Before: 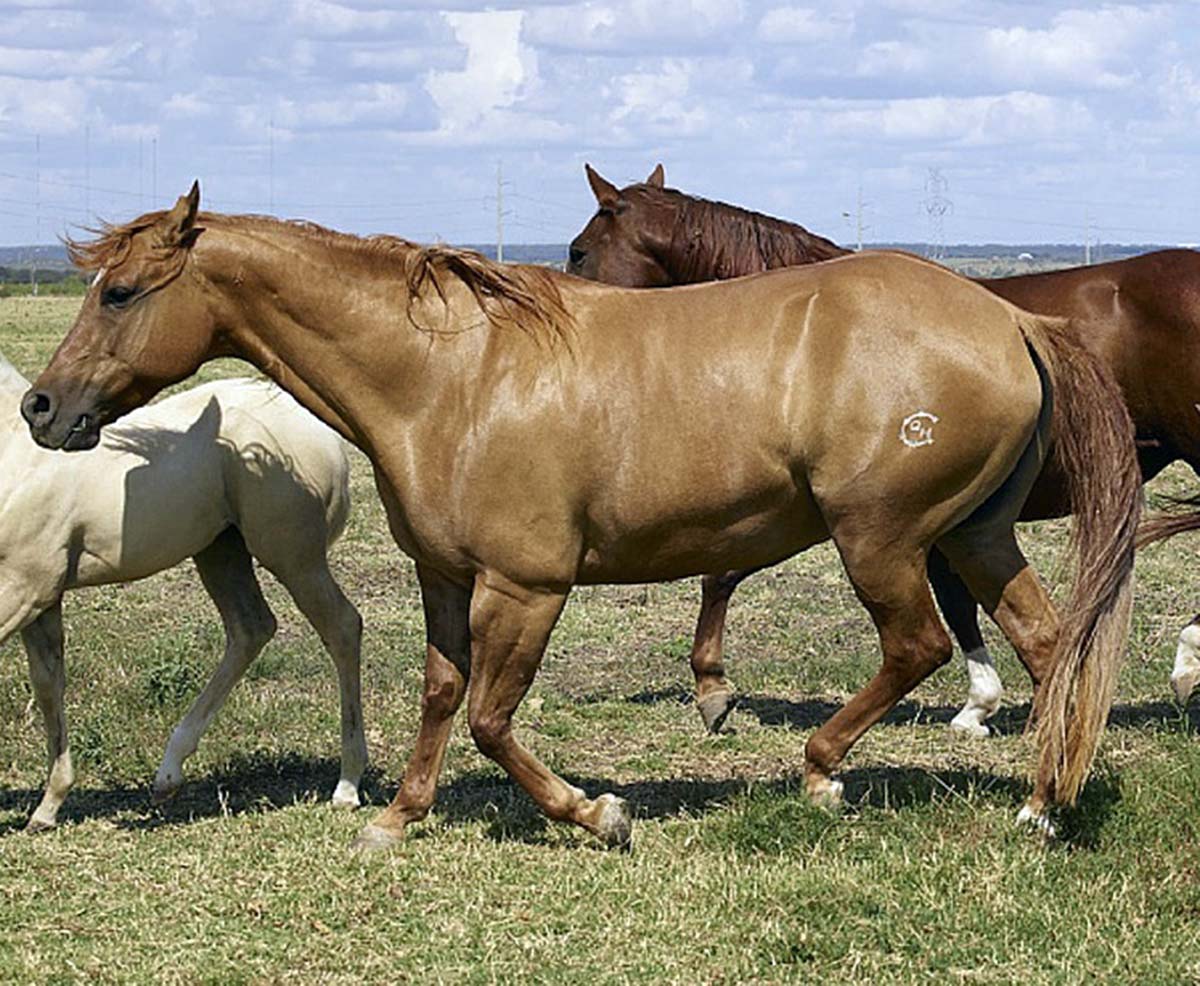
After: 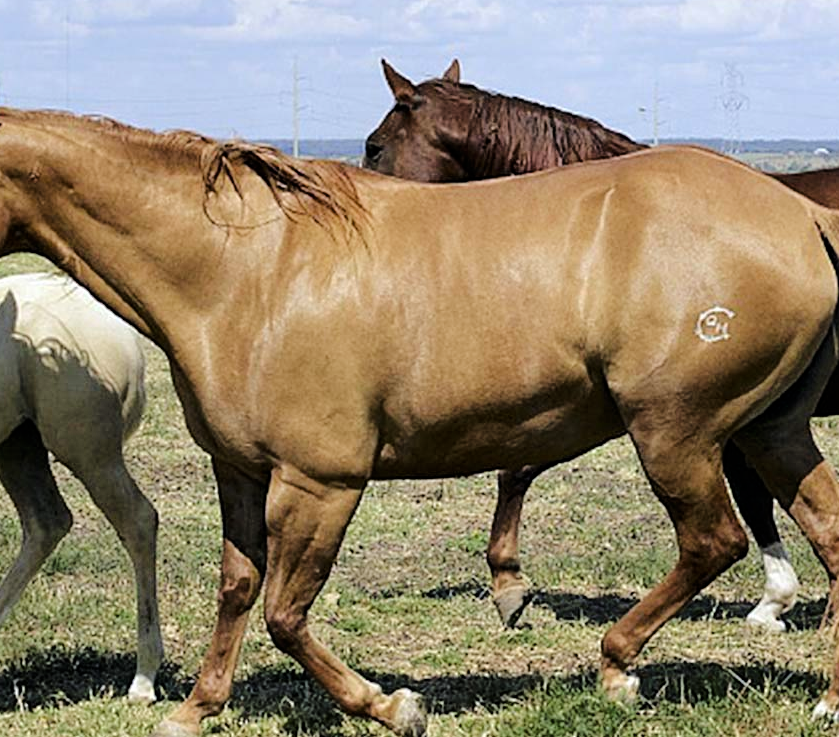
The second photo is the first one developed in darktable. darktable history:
crop and rotate: left 17.046%, top 10.659%, right 12.989%, bottom 14.553%
tone curve: curves: ch0 [(0, 0) (0.004, 0) (0.133, 0.076) (0.325, 0.362) (0.879, 0.885) (1, 1)], color space Lab, linked channels, preserve colors none
